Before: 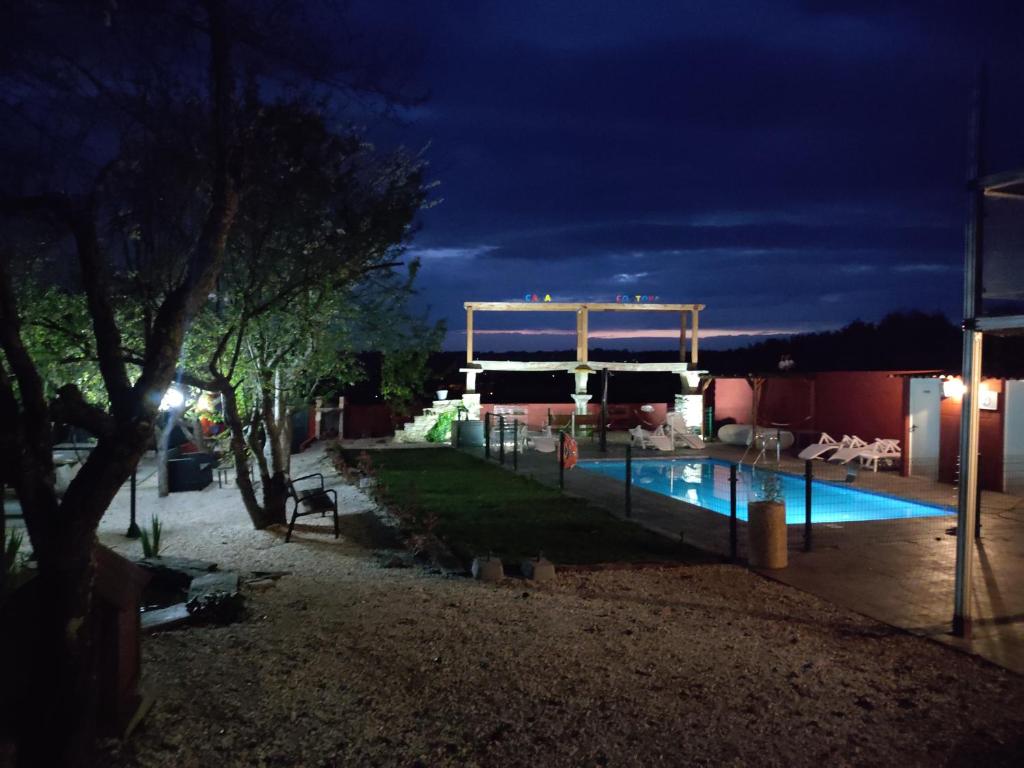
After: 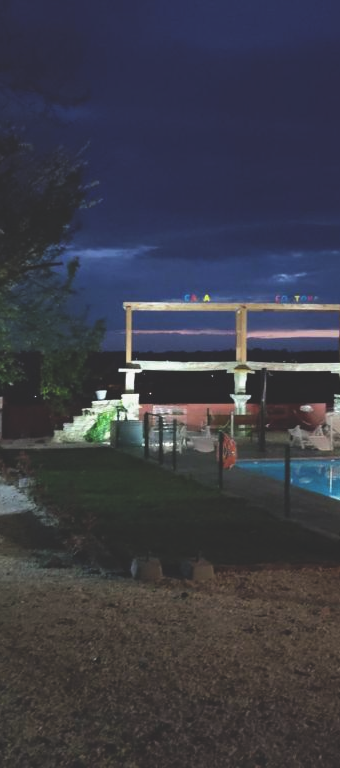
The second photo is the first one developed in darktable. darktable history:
exposure: black level correction -0.025, exposure -0.117 EV, compensate highlight preservation false
crop: left 33.36%, right 33.36%
